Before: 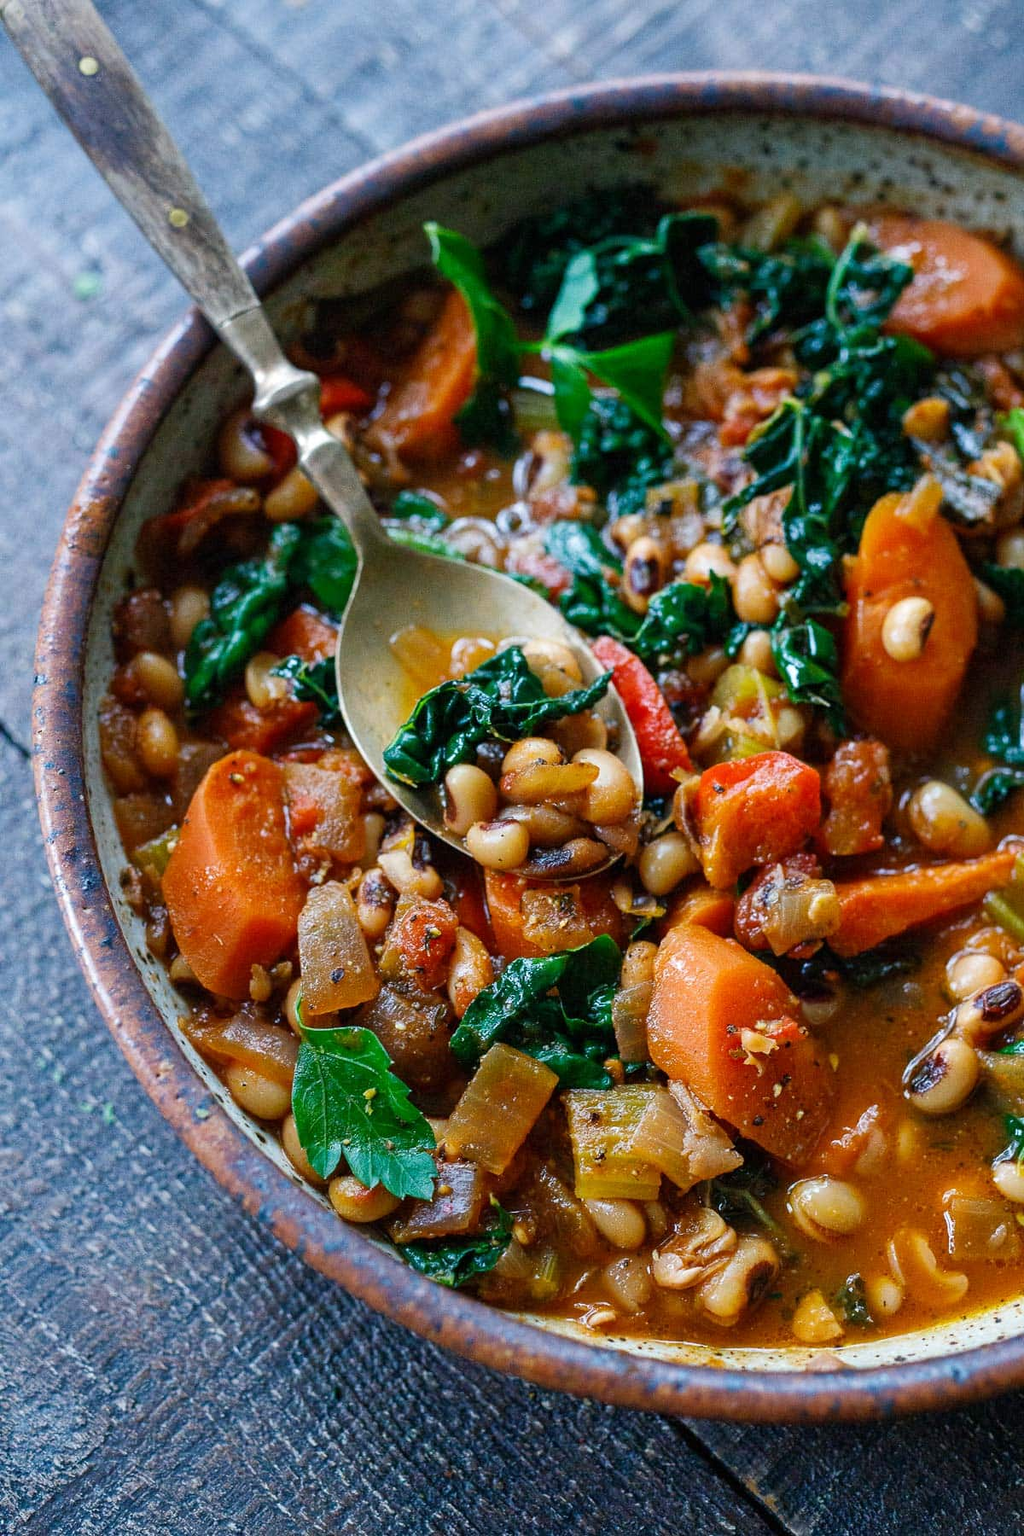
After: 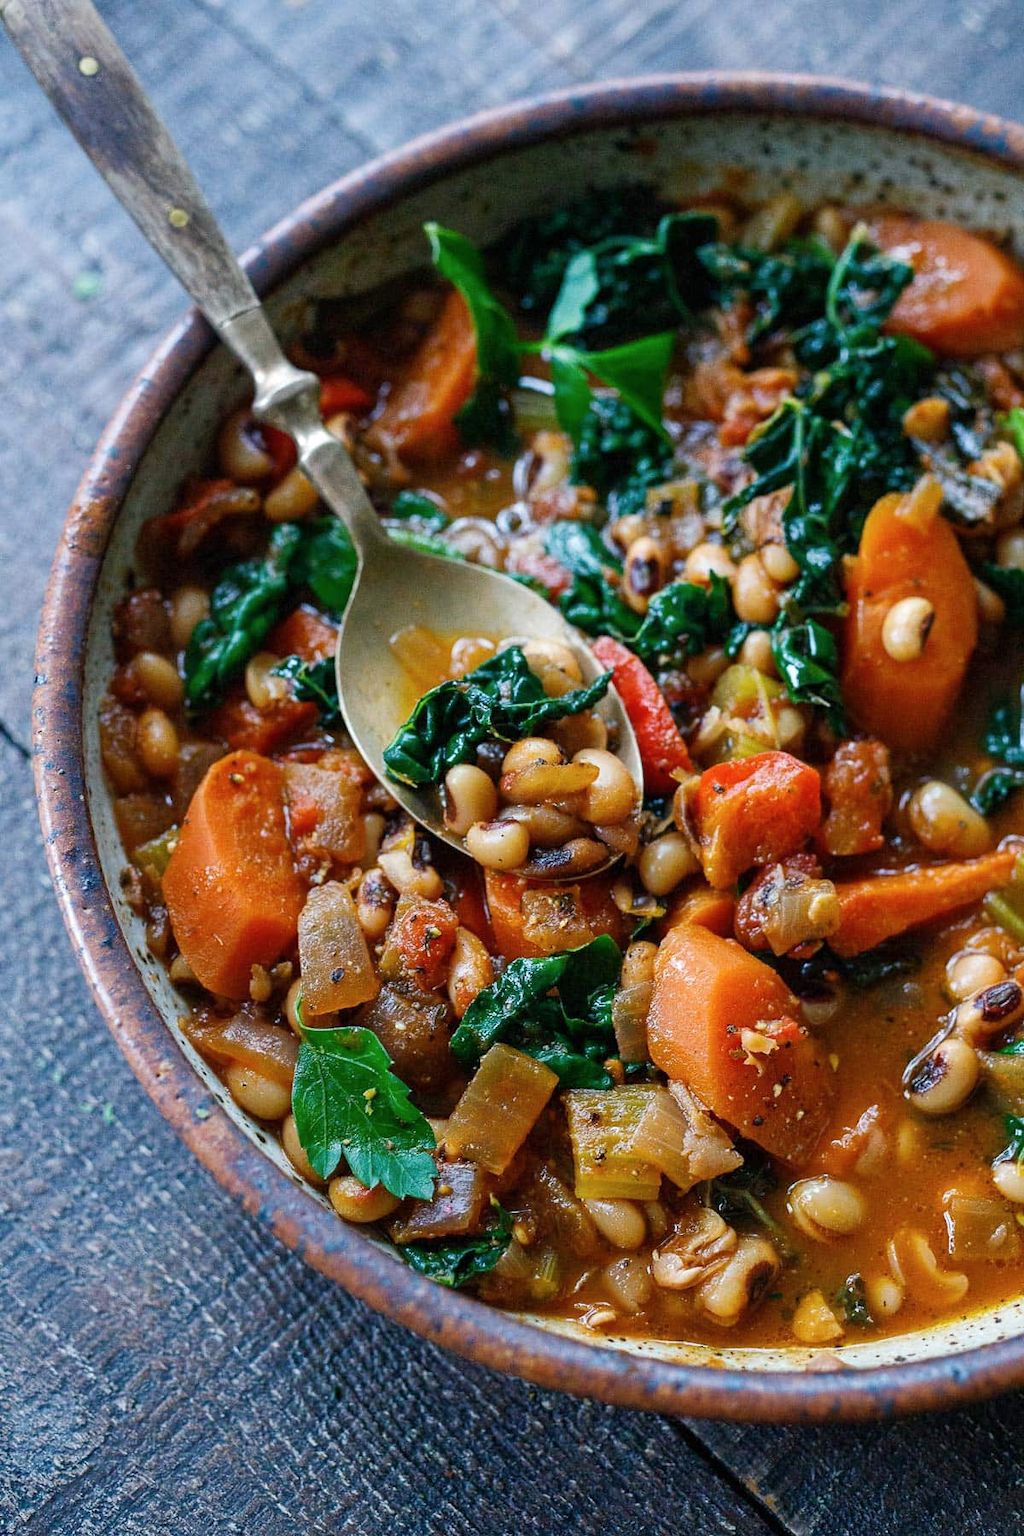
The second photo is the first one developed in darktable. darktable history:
contrast brightness saturation: saturation -0.043
